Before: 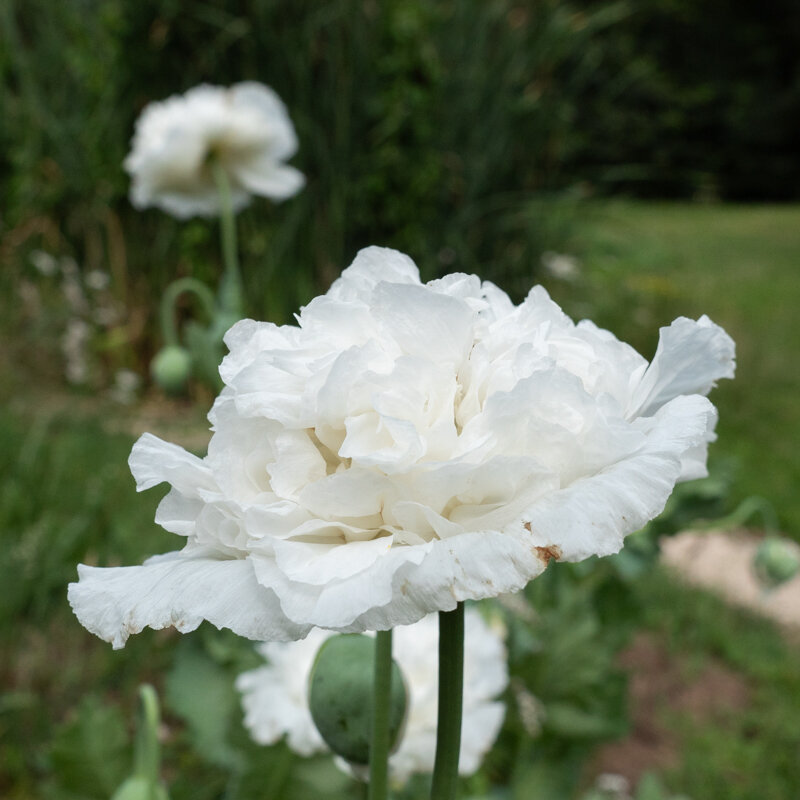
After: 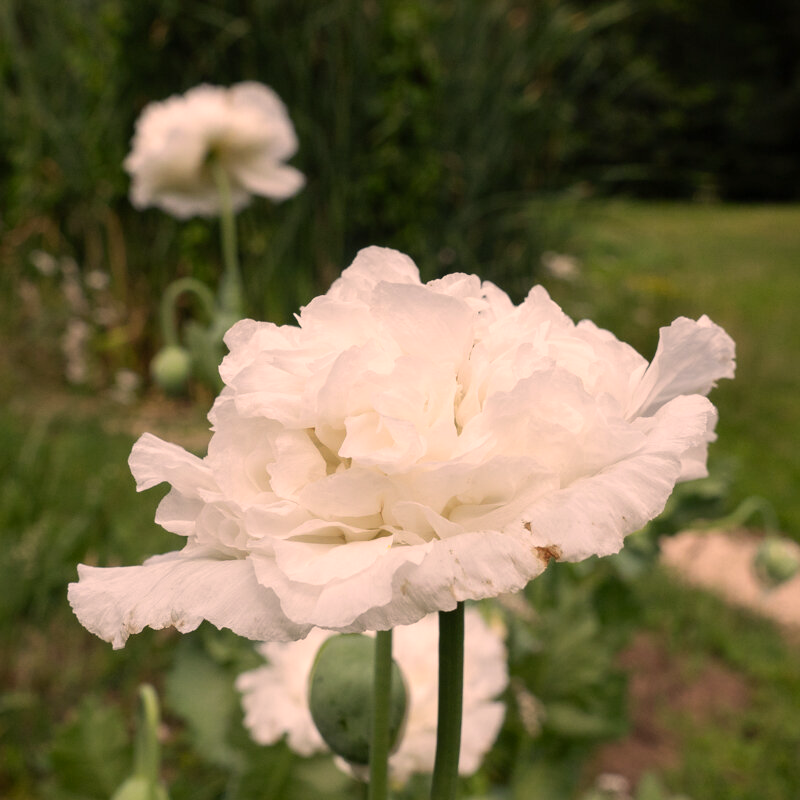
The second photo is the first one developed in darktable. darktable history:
bloom: size 13.65%, threshold 98.39%, strength 4.82%
color correction: highlights a* 17.88, highlights b* 18.79
